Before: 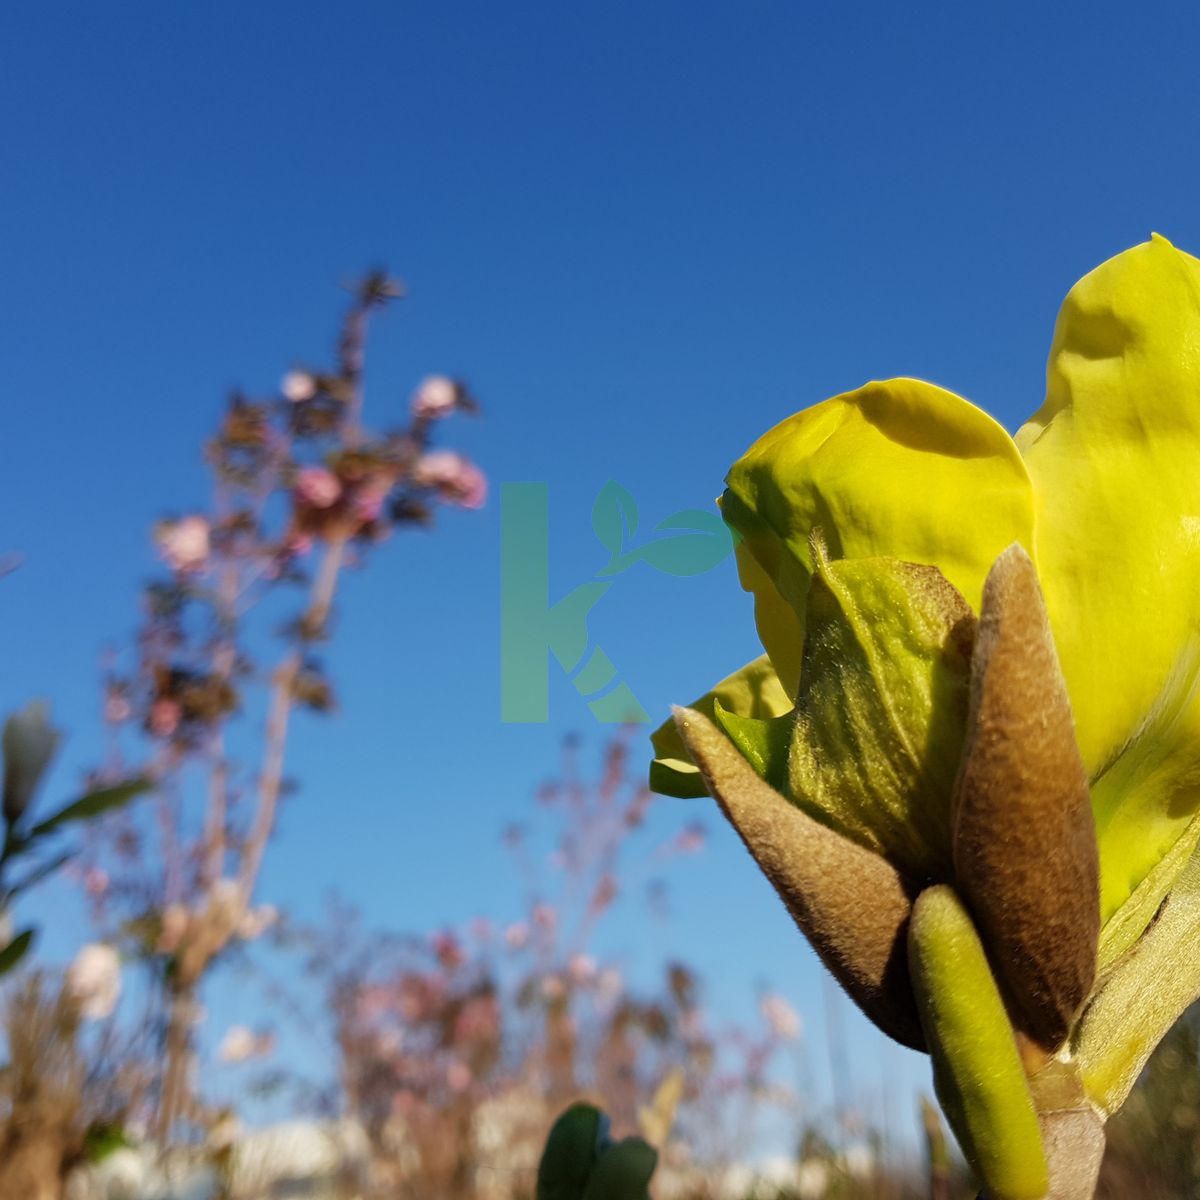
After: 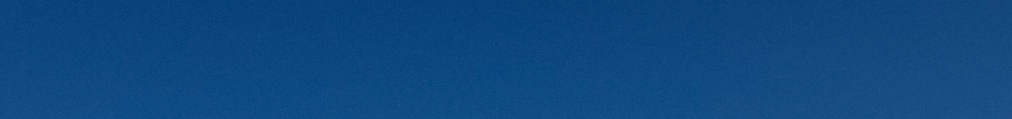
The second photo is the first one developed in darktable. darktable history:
white balance: red 1.045, blue 0.932
graduated density: on, module defaults
grain: coarseness 0.09 ISO, strength 10%
crop and rotate: left 9.644%, top 9.491%, right 6.021%, bottom 80.509%
contrast brightness saturation: brightness -0.09
